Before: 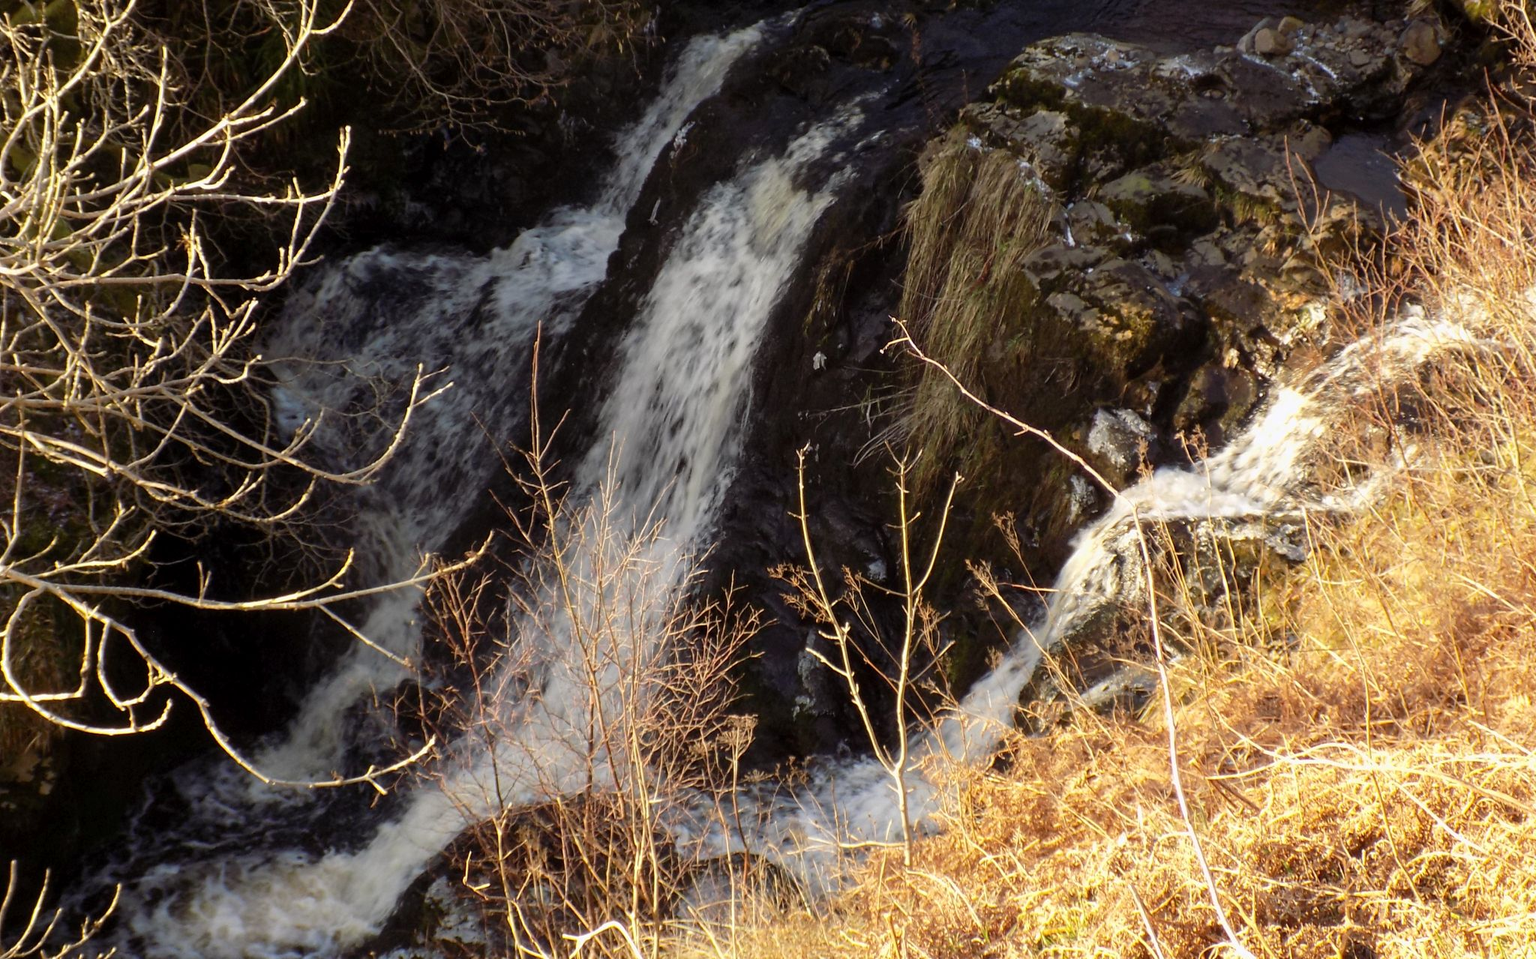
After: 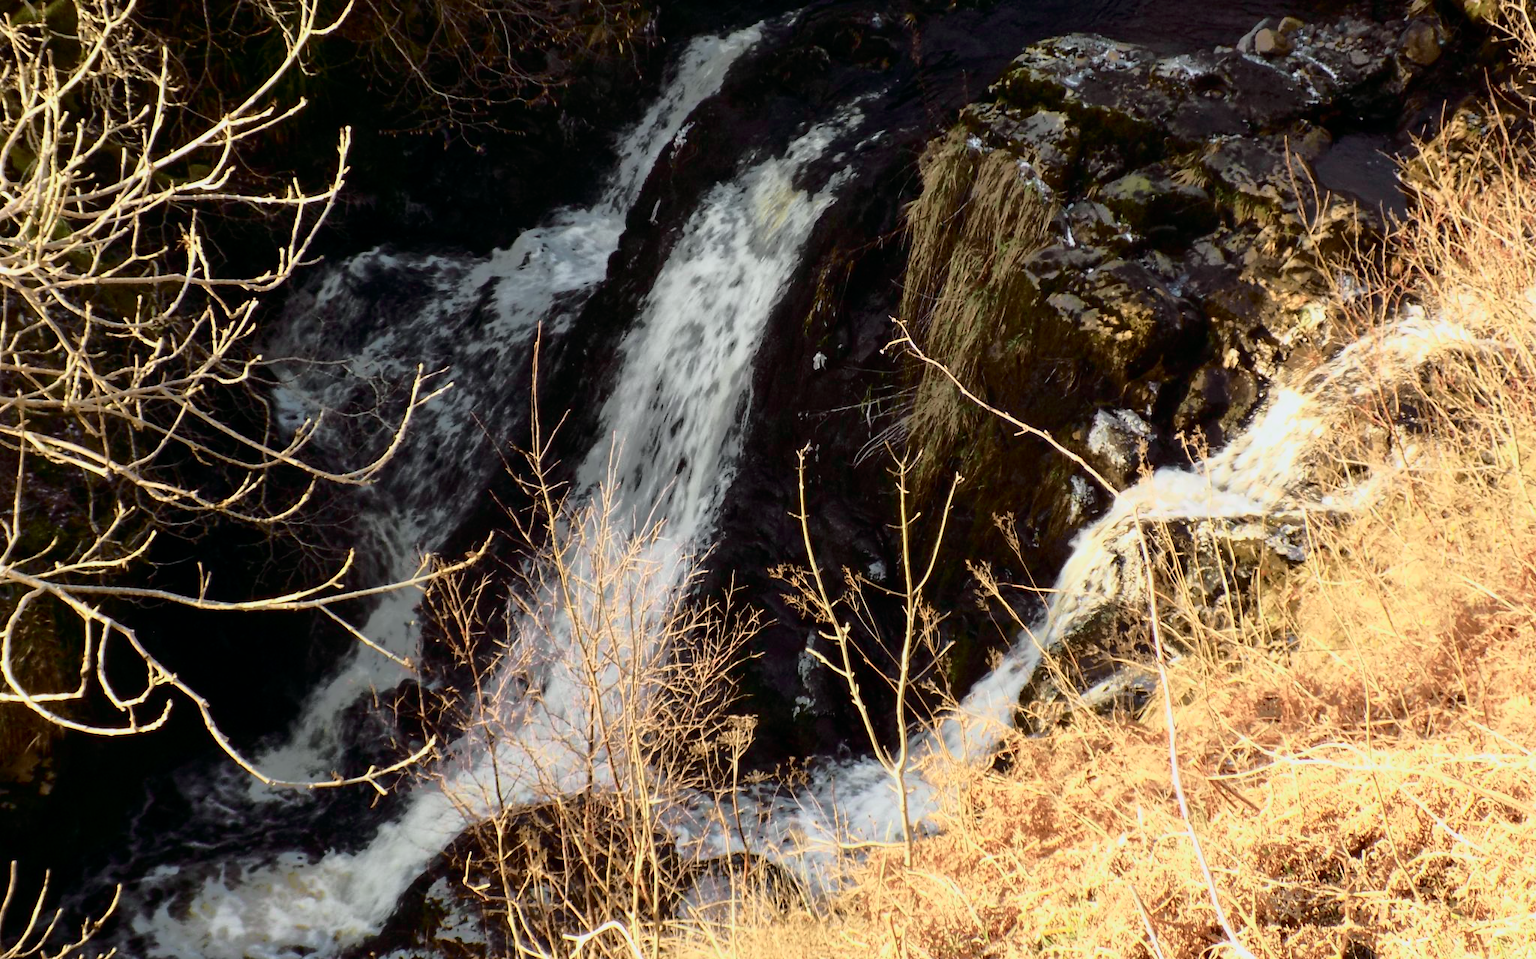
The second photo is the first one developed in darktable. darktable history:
tone curve: curves: ch0 [(0, 0) (0.081, 0.033) (0.192, 0.124) (0.283, 0.238) (0.407, 0.476) (0.495, 0.521) (0.661, 0.756) (0.788, 0.87) (1, 0.951)]; ch1 [(0, 0) (0.161, 0.092) (0.35, 0.33) (0.392, 0.392) (0.427, 0.426) (0.479, 0.472) (0.505, 0.497) (0.521, 0.524) (0.567, 0.56) (0.583, 0.592) (0.625, 0.627) (0.678, 0.733) (1, 1)]; ch2 [(0, 0) (0.346, 0.362) (0.404, 0.427) (0.502, 0.499) (0.531, 0.523) (0.544, 0.561) (0.58, 0.59) (0.629, 0.642) (0.717, 0.678) (1, 1)], color space Lab, independent channels, preserve colors none
